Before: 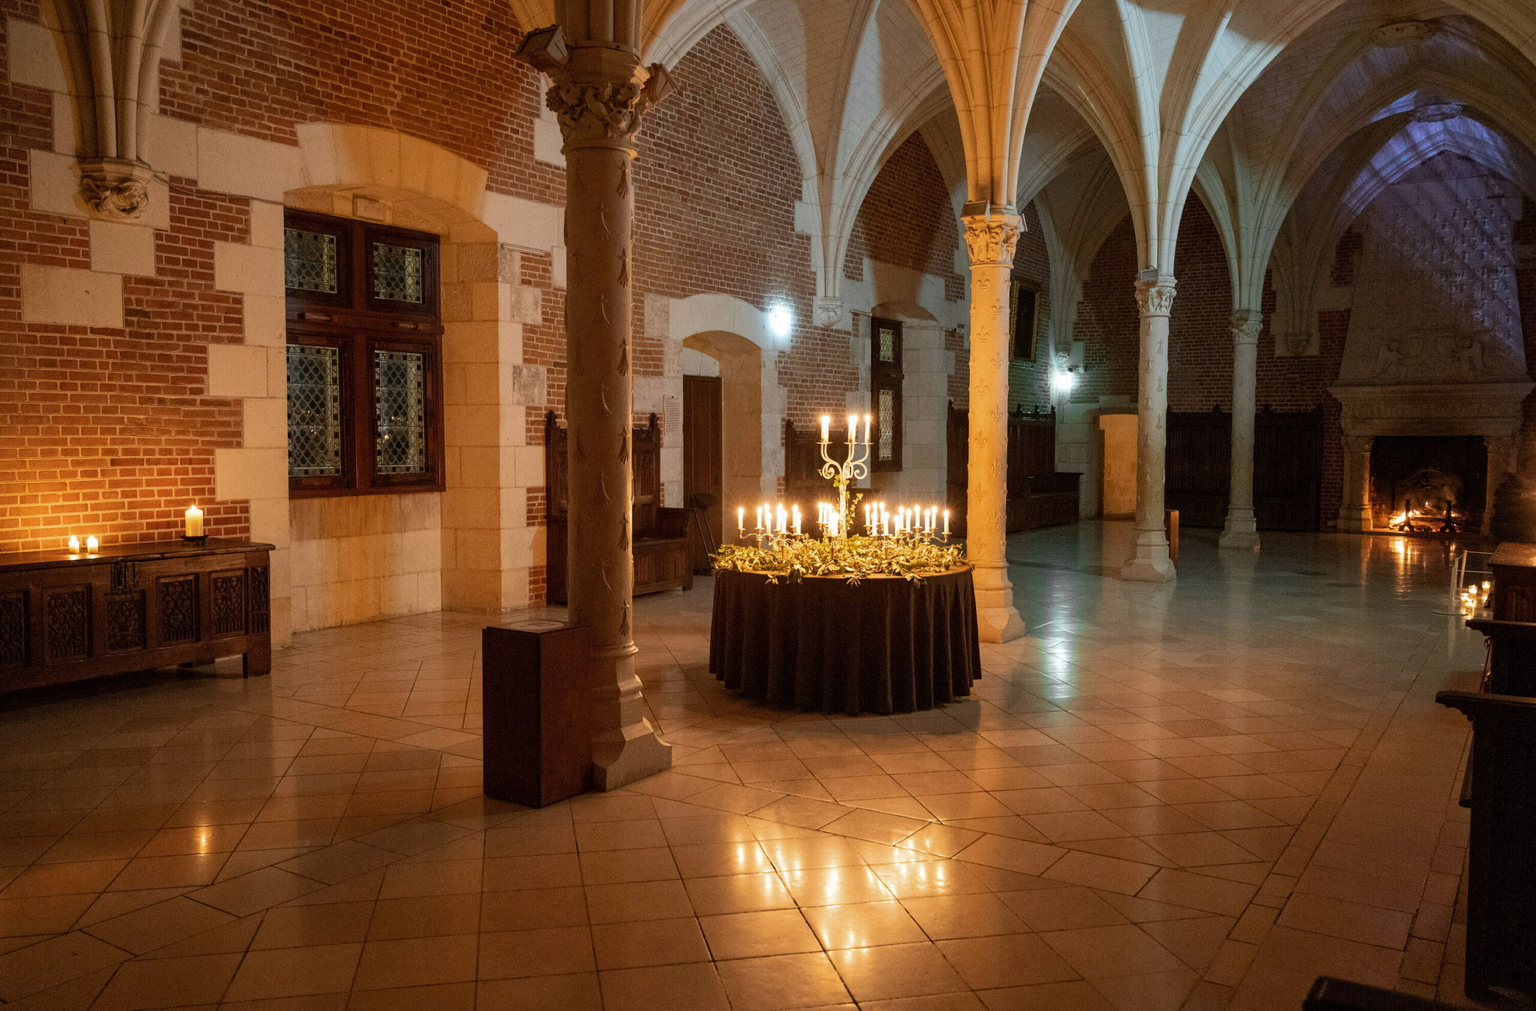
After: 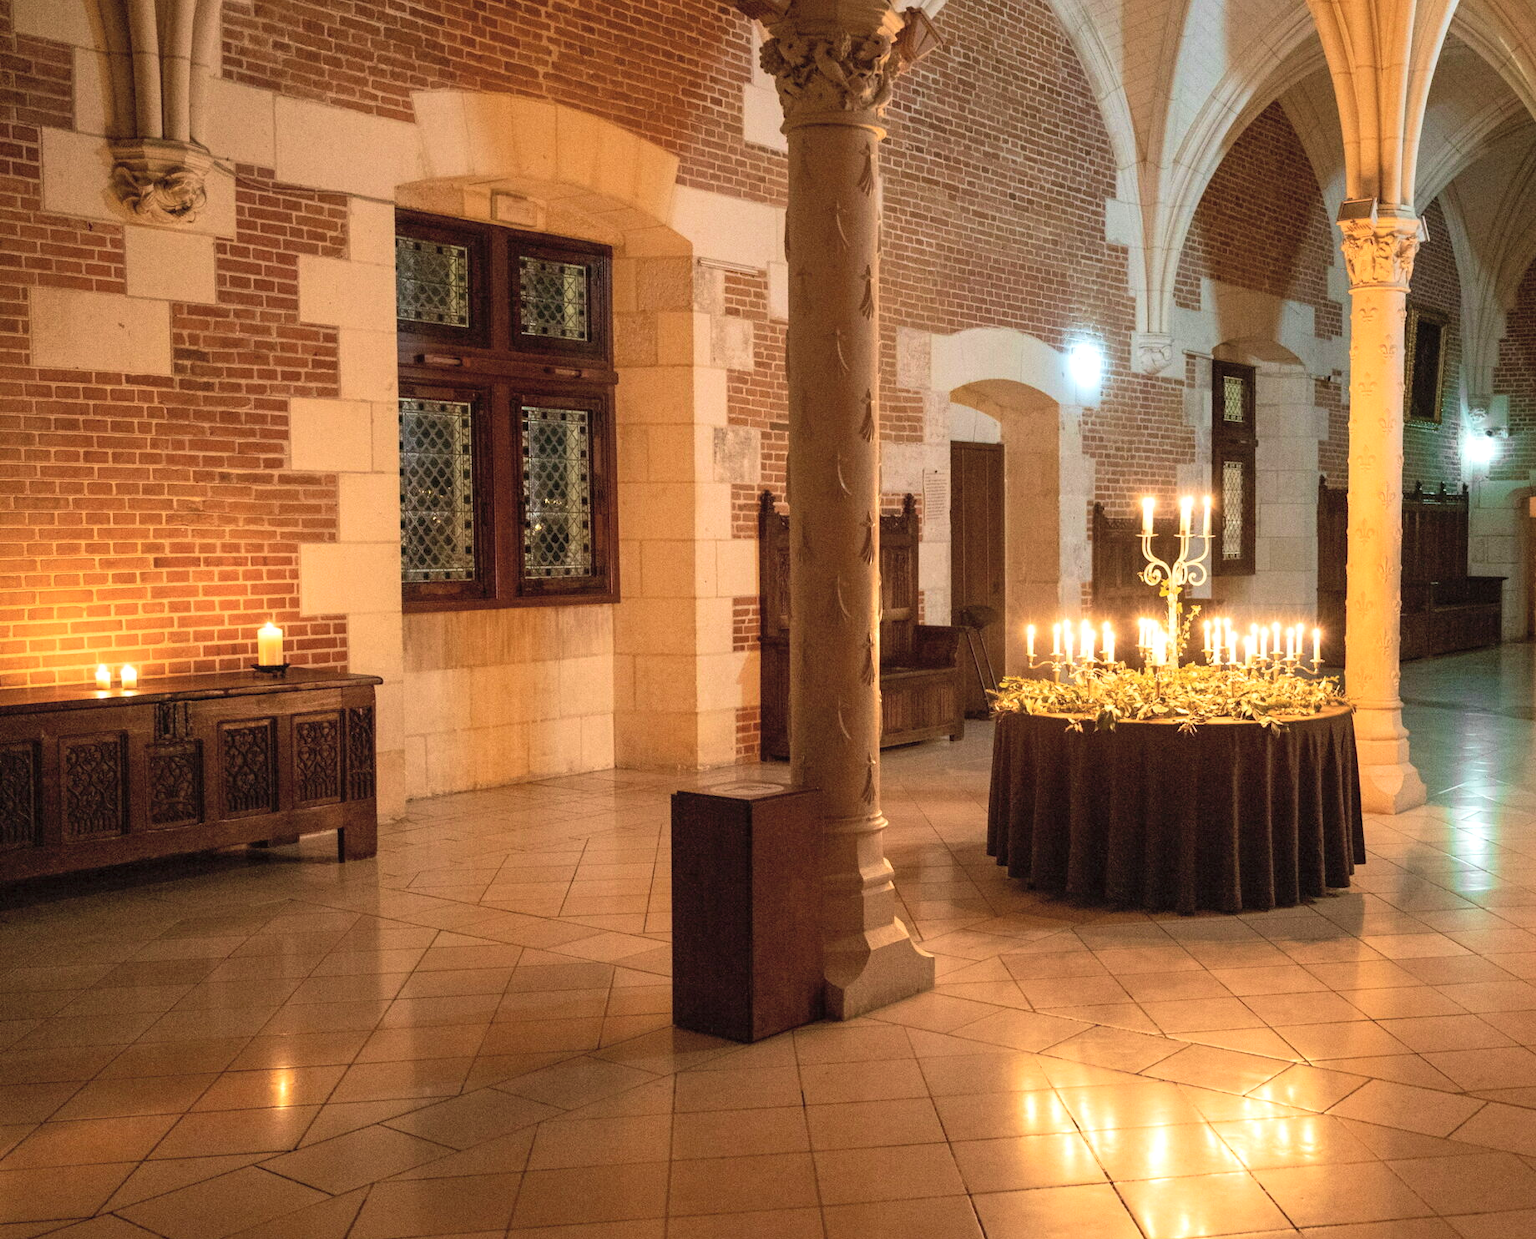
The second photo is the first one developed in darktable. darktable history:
crop: top 5.803%, right 27.864%, bottom 5.804%
contrast brightness saturation: contrast 0.14, brightness 0.21
velvia: on, module defaults
exposure: exposure 0.3 EV, compensate highlight preservation false
